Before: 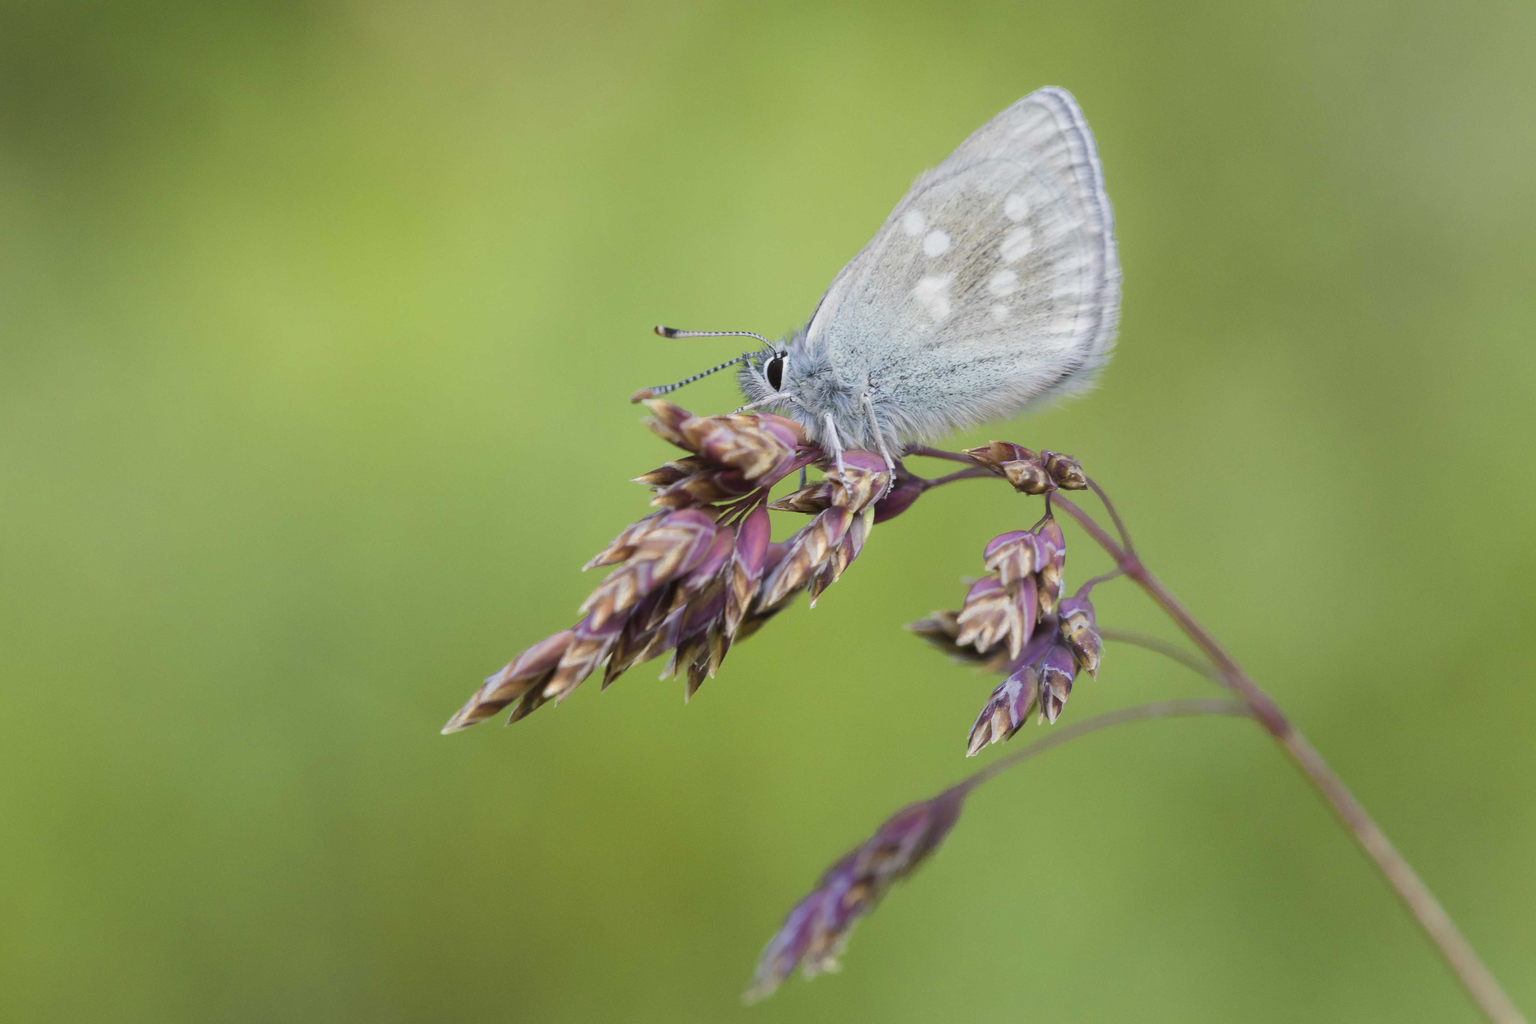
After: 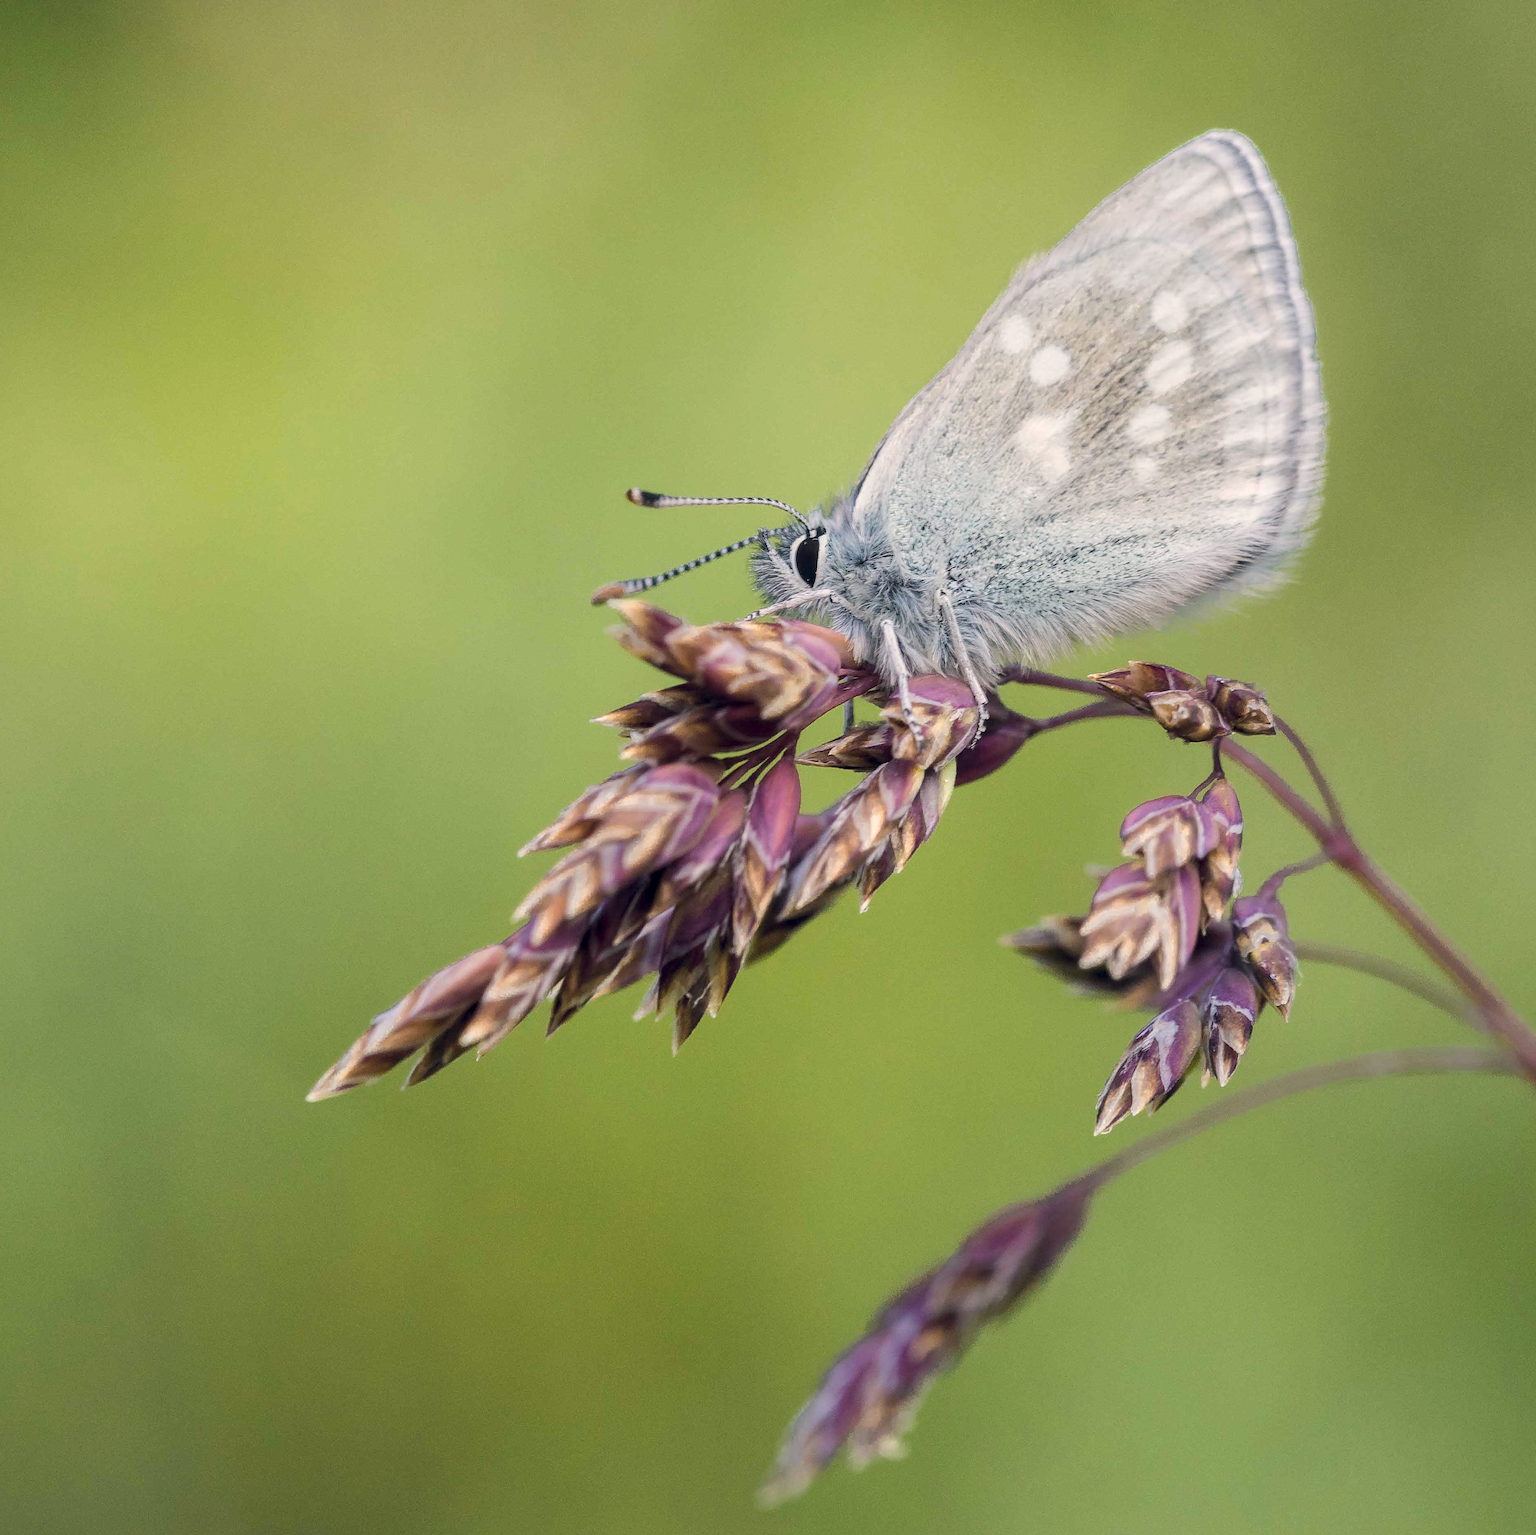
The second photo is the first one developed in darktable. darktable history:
local contrast: on, module defaults
contrast brightness saturation: contrast 0.103, saturation -0.286
sharpen: on, module defaults
crop: left 15.435%, right 17.872%
color balance rgb: shadows lift › hue 84.59°, highlights gain › chroma 3.024%, highlights gain › hue 60.24°, global offset › chroma 0.13%, global offset › hue 254.21°, perceptual saturation grading › global saturation 24.983%
